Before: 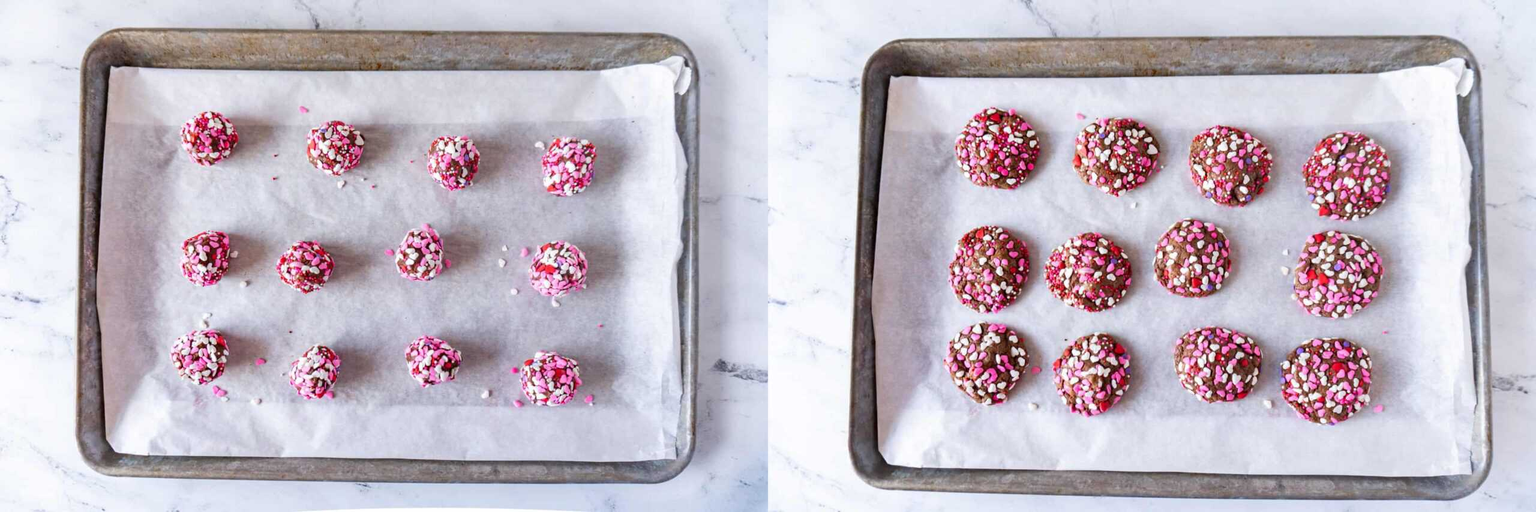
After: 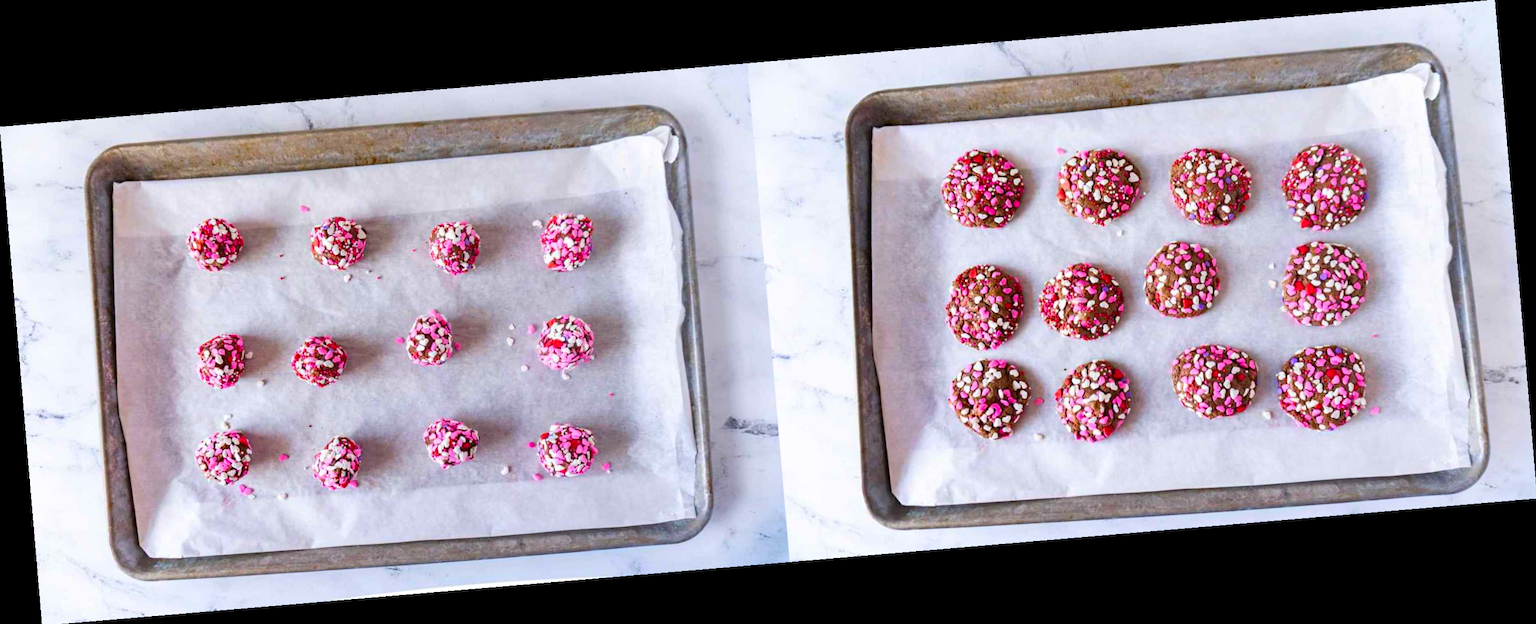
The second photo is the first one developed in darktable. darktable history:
color balance rgb: linear chroma grading › global chroma 9.31%, global vibrance 41.49%
rotate and perspective: rotation -4.86°, automatic cropping off
